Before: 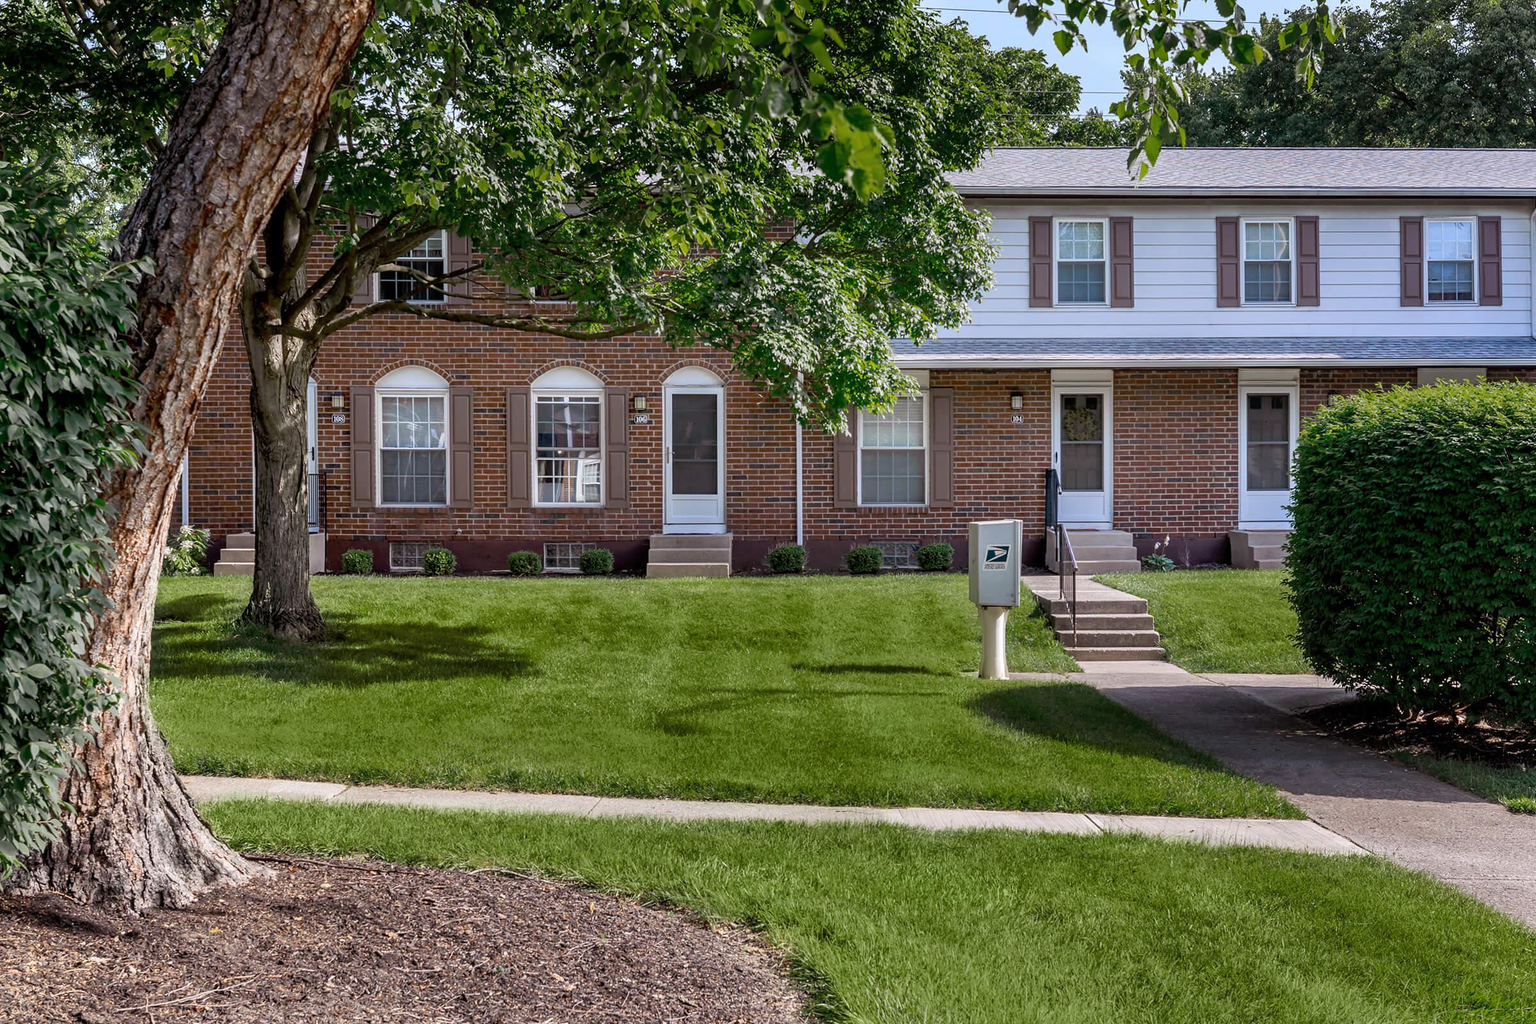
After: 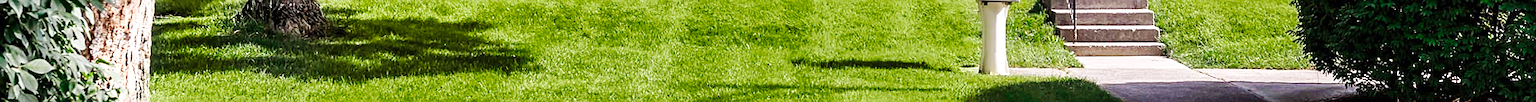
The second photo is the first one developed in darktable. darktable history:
crop and rotate: top 59.084%, bottom 30.916%
base curve: curves: ch0 [(0, 0) (0.036, 0.025) (0.121, 0.166) (0.206, 0.329) (0.605, 0.79) (1, 1)], preserve colors none
exposure: exposure 0.6 EV, compensate highlight preservation false
sharpen: on, module defaults
